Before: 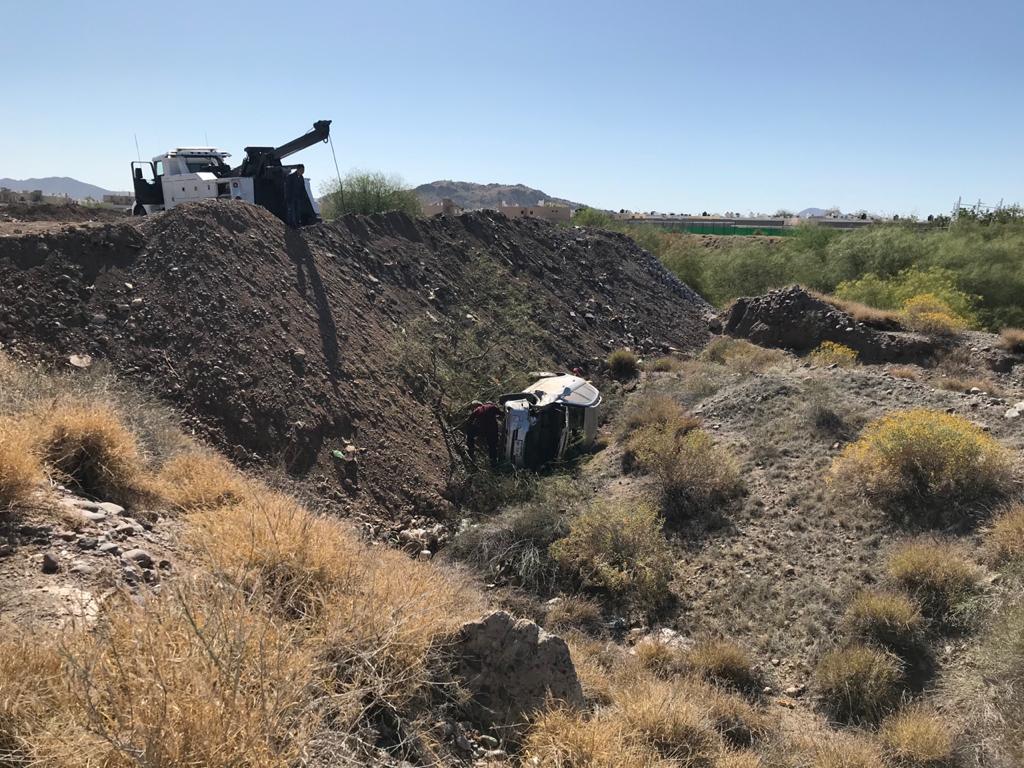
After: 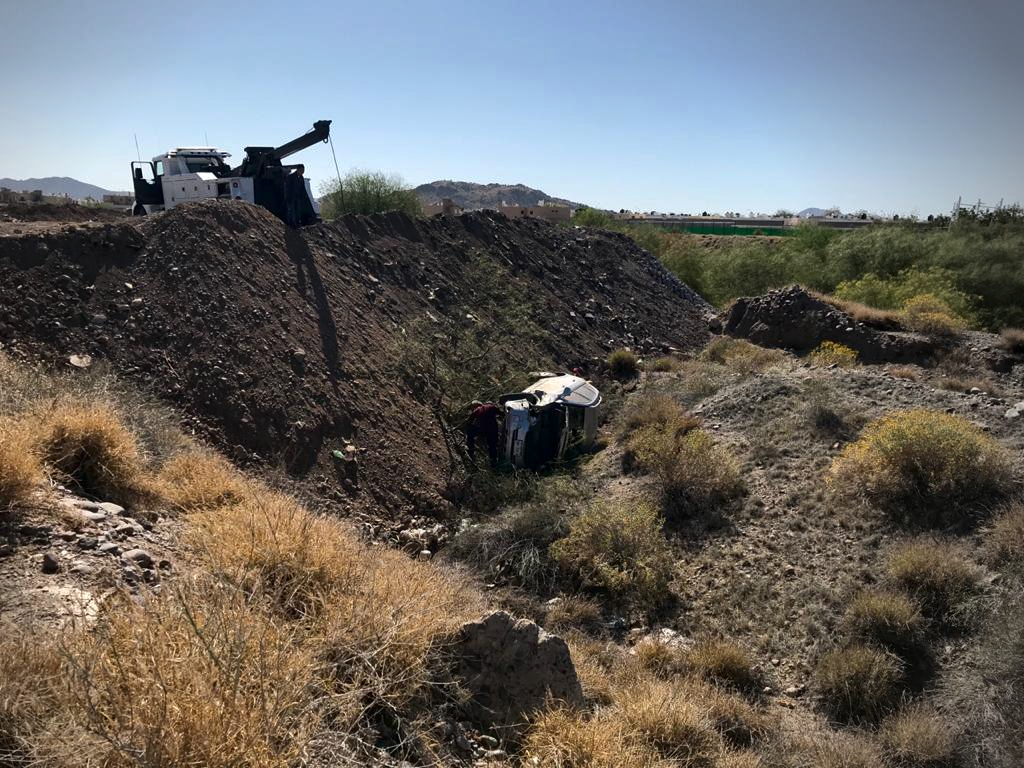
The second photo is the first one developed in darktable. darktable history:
local contrast: highlights 101%, shadows 100%, detail 120%, midtone range 0.2
contrast brightness saturation: contrast 0.067, brightness -0.131, saturation 0.055
vignetting: center (-0.147, 0.018)
